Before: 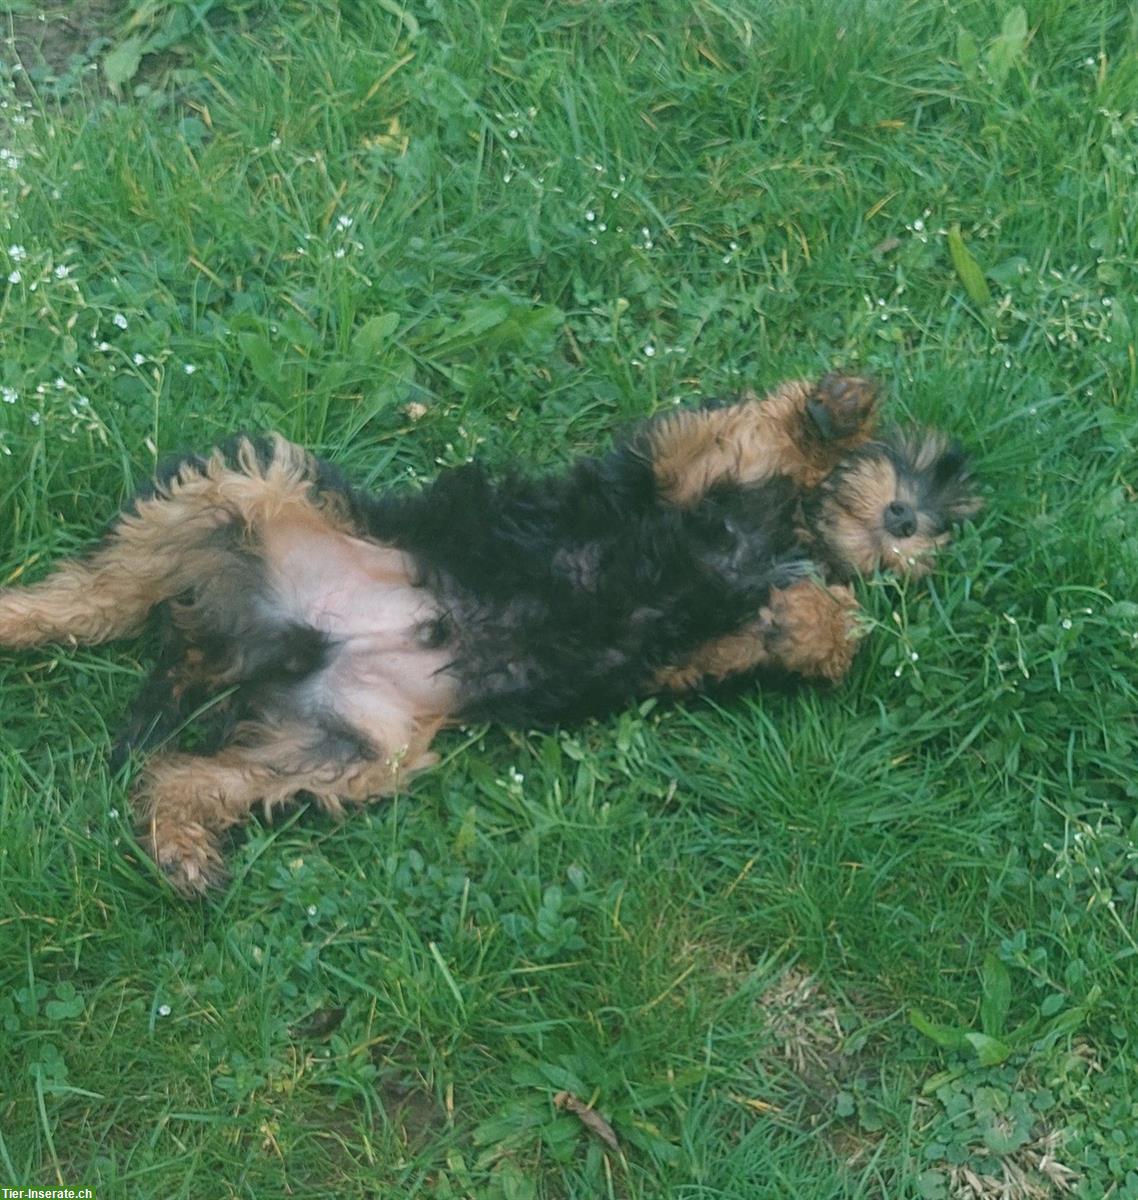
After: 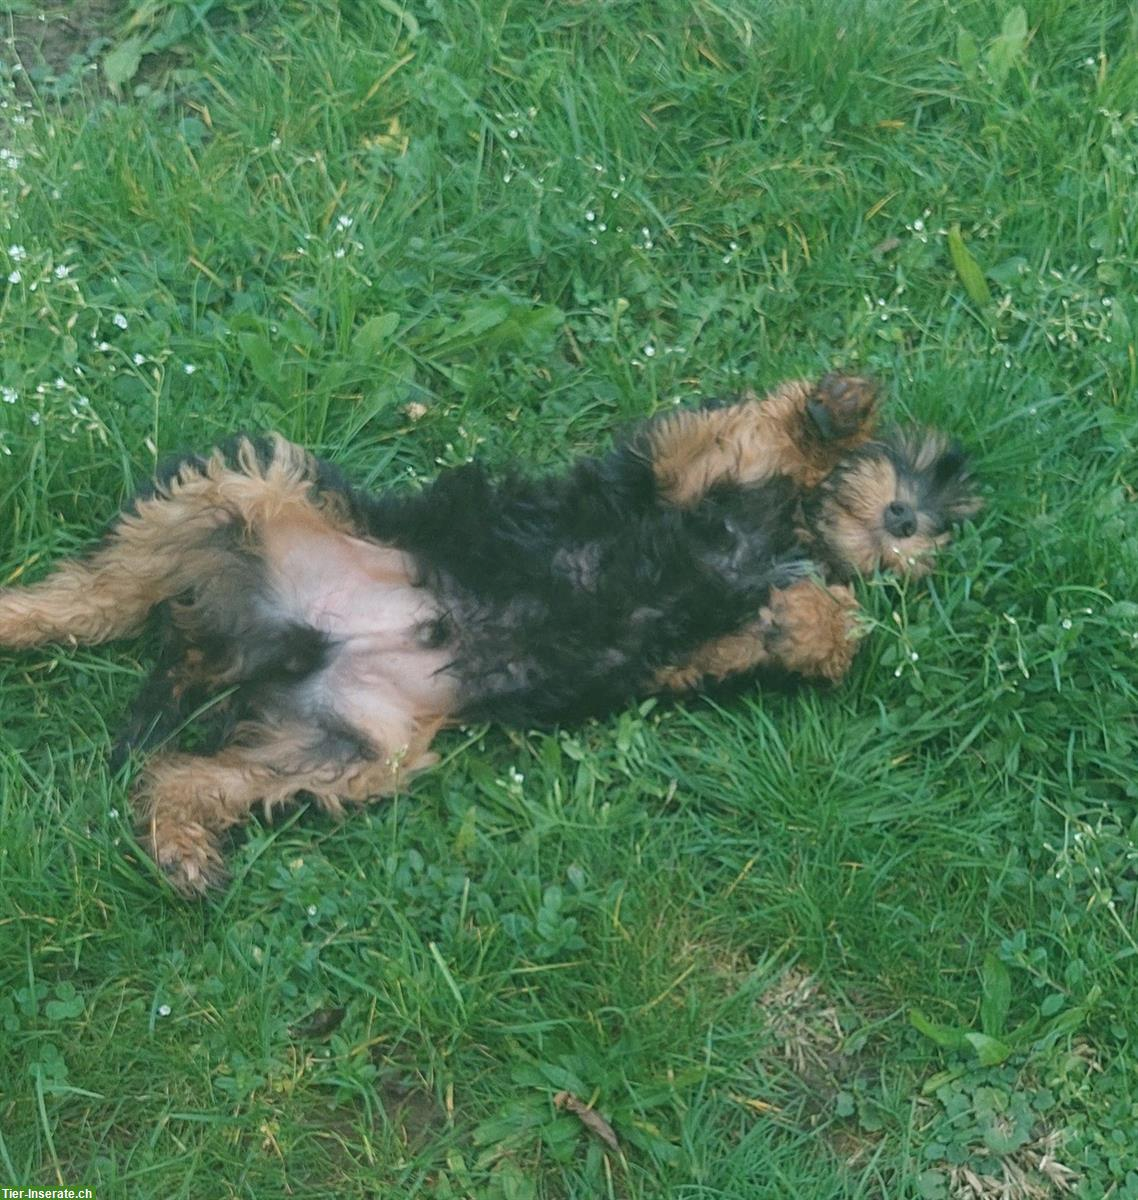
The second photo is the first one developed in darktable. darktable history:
shadows and highlights: shadows 58.42, soften with gaussian
